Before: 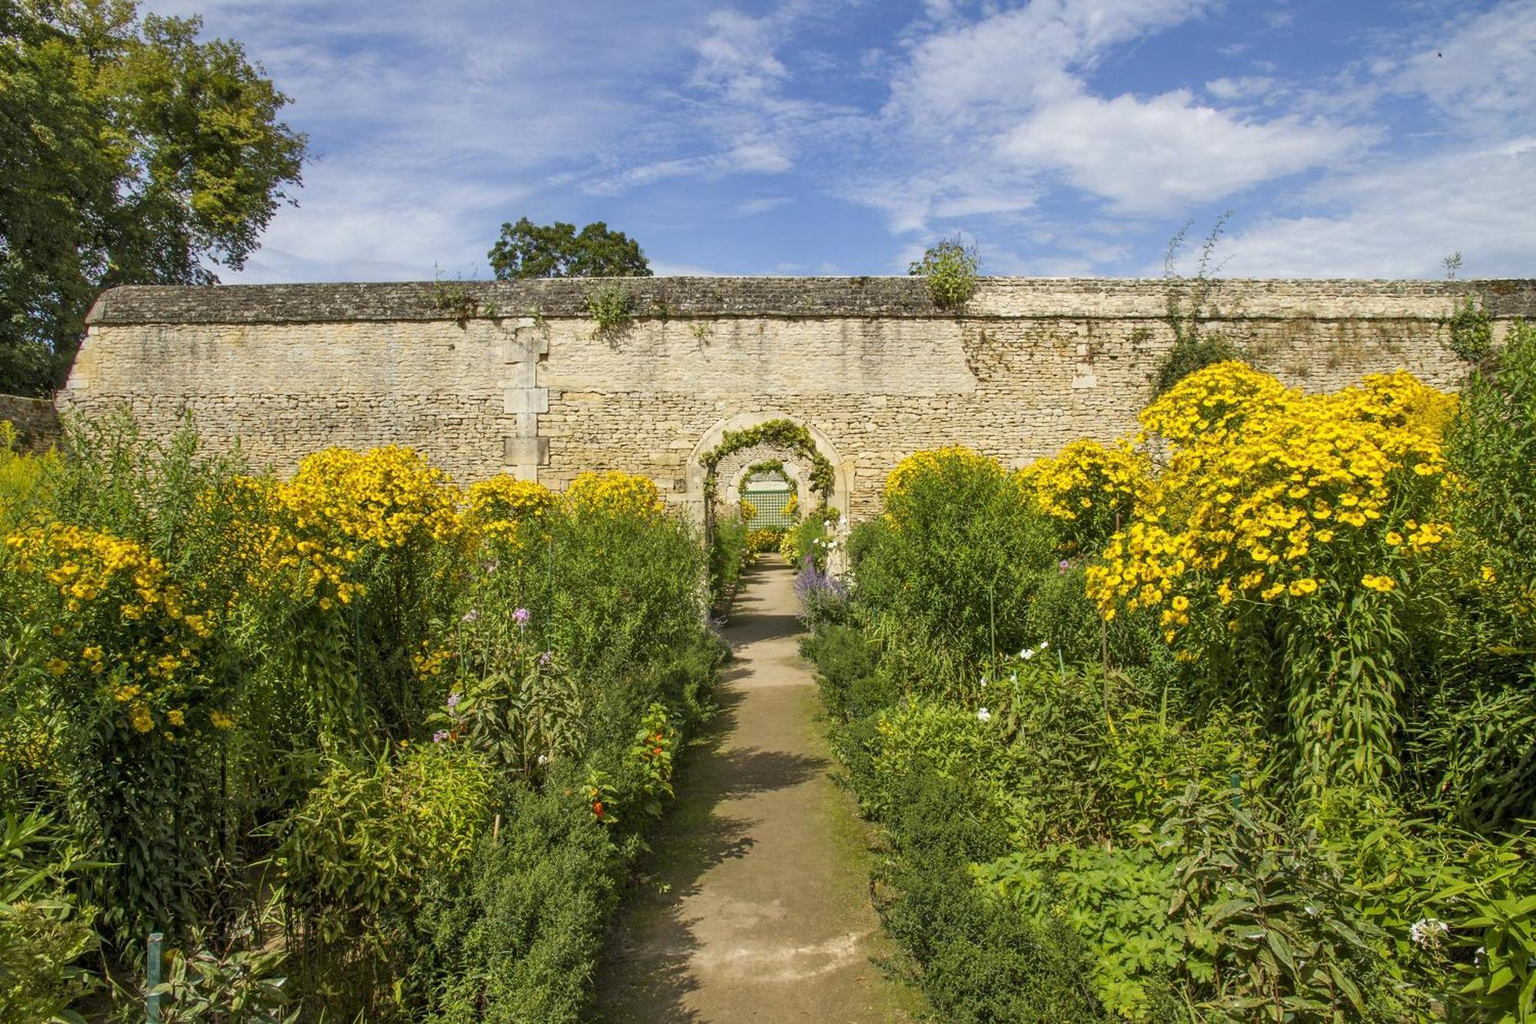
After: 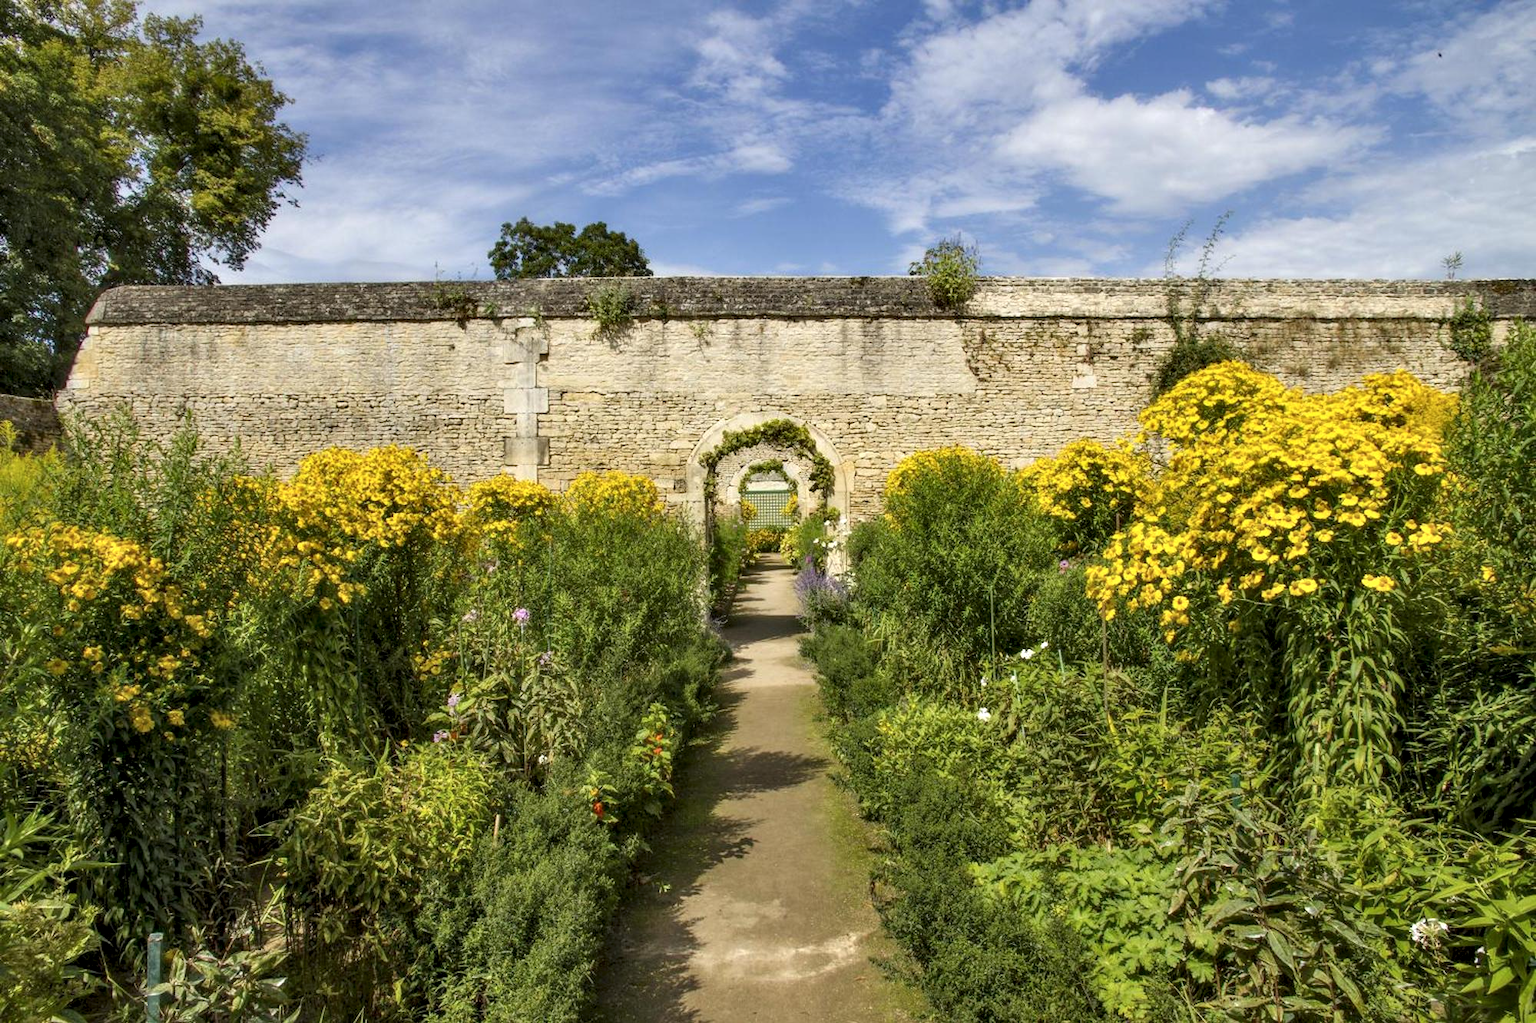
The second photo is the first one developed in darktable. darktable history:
contrast equalizer: y [[0.536, 0.565, 0.581, 0.516, 0.52, 0.491], [0.5 ×6], [0.5 ×6], [0 ×6], [0 ×6]]
